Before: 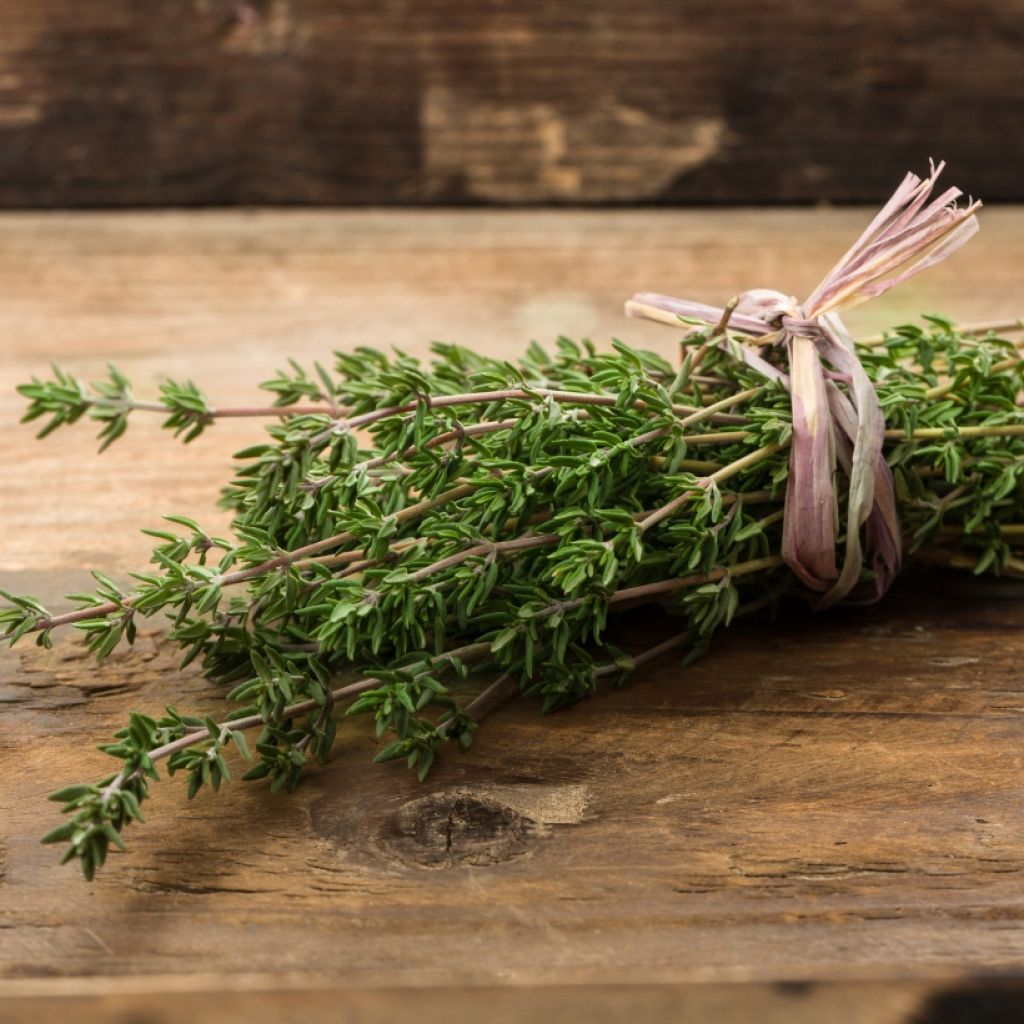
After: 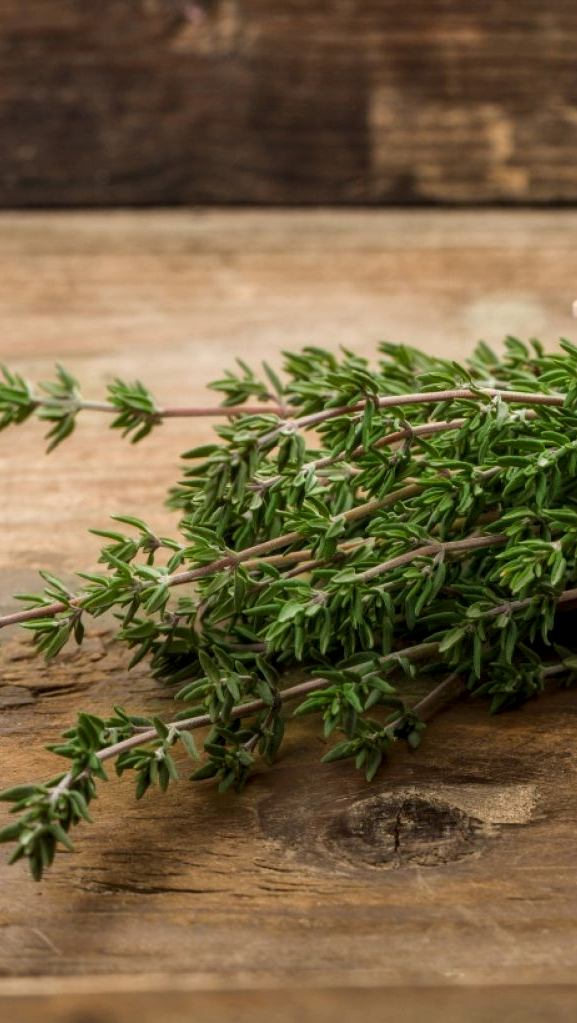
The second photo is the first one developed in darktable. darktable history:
crop: left 5.153%, right 38.446%
color zones: curves: ch0 [(0, 0.425) (0.143, 0.422) (0.286, 0.42) (0.429, 0.419) (0.571, 0.419) (0.714, 0.42) (0.857, 0.422) (1, 0.425)]
local contrast: on, module defaults
